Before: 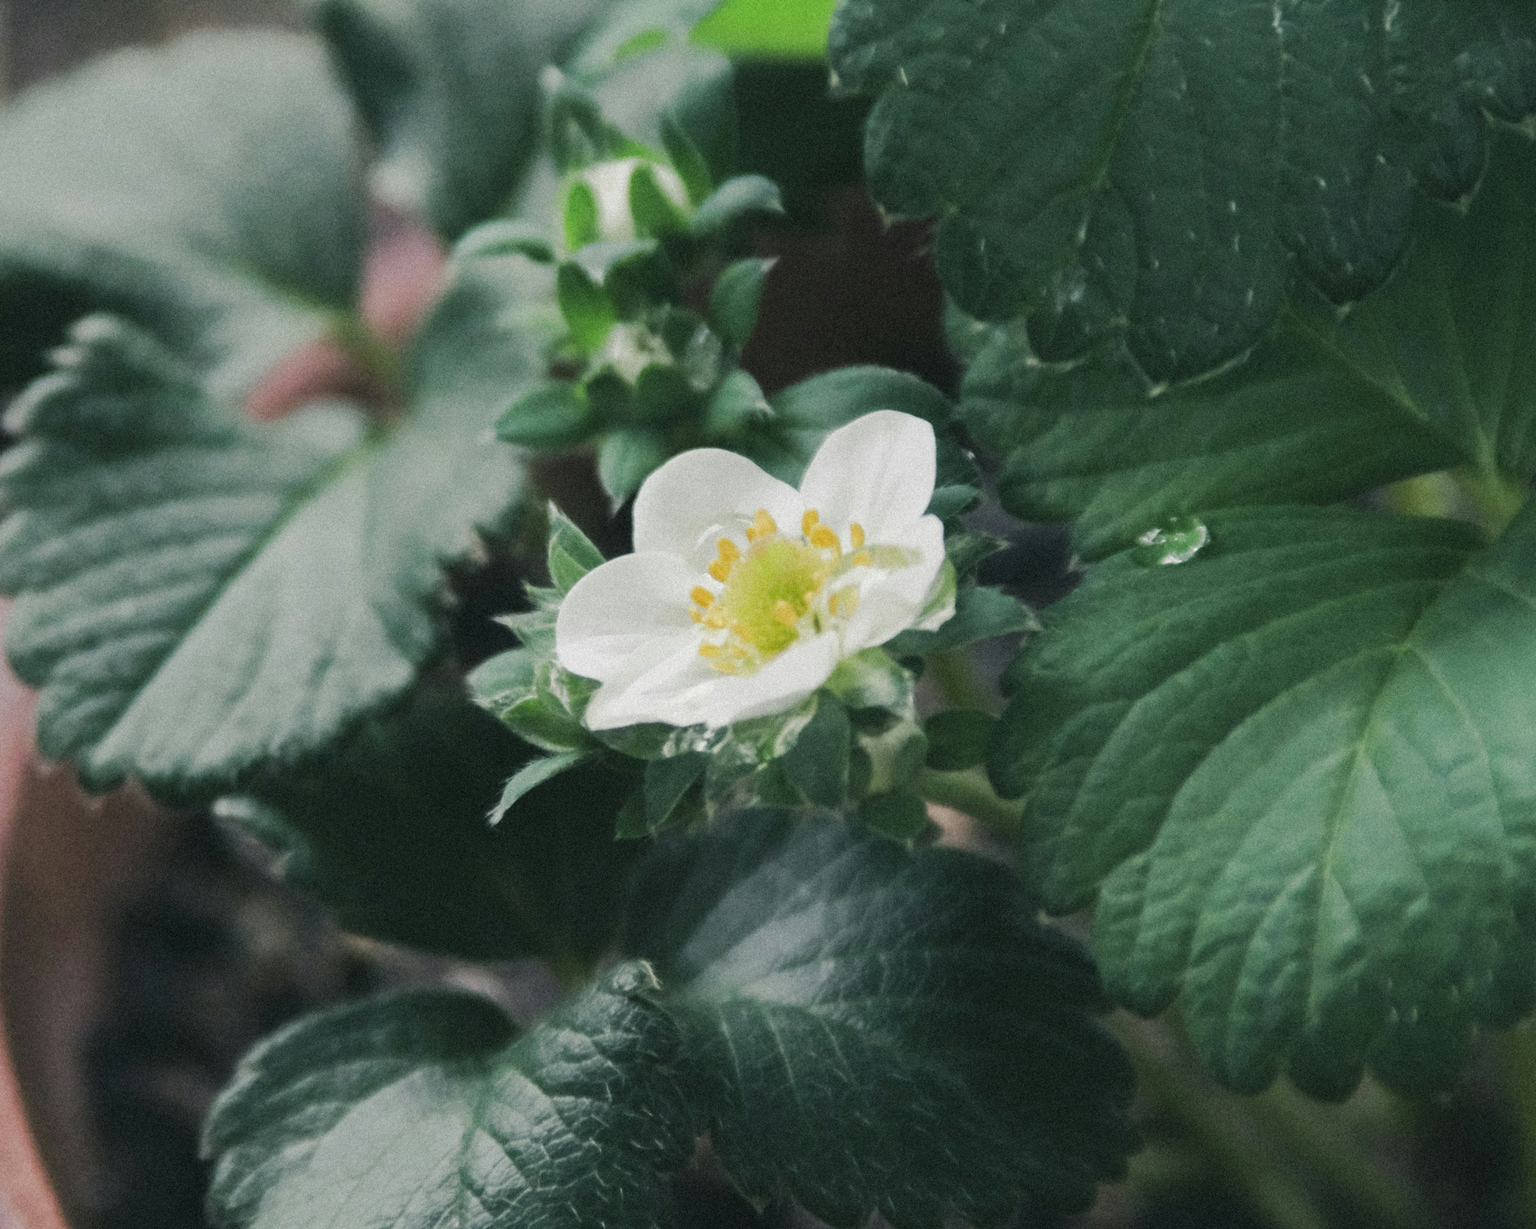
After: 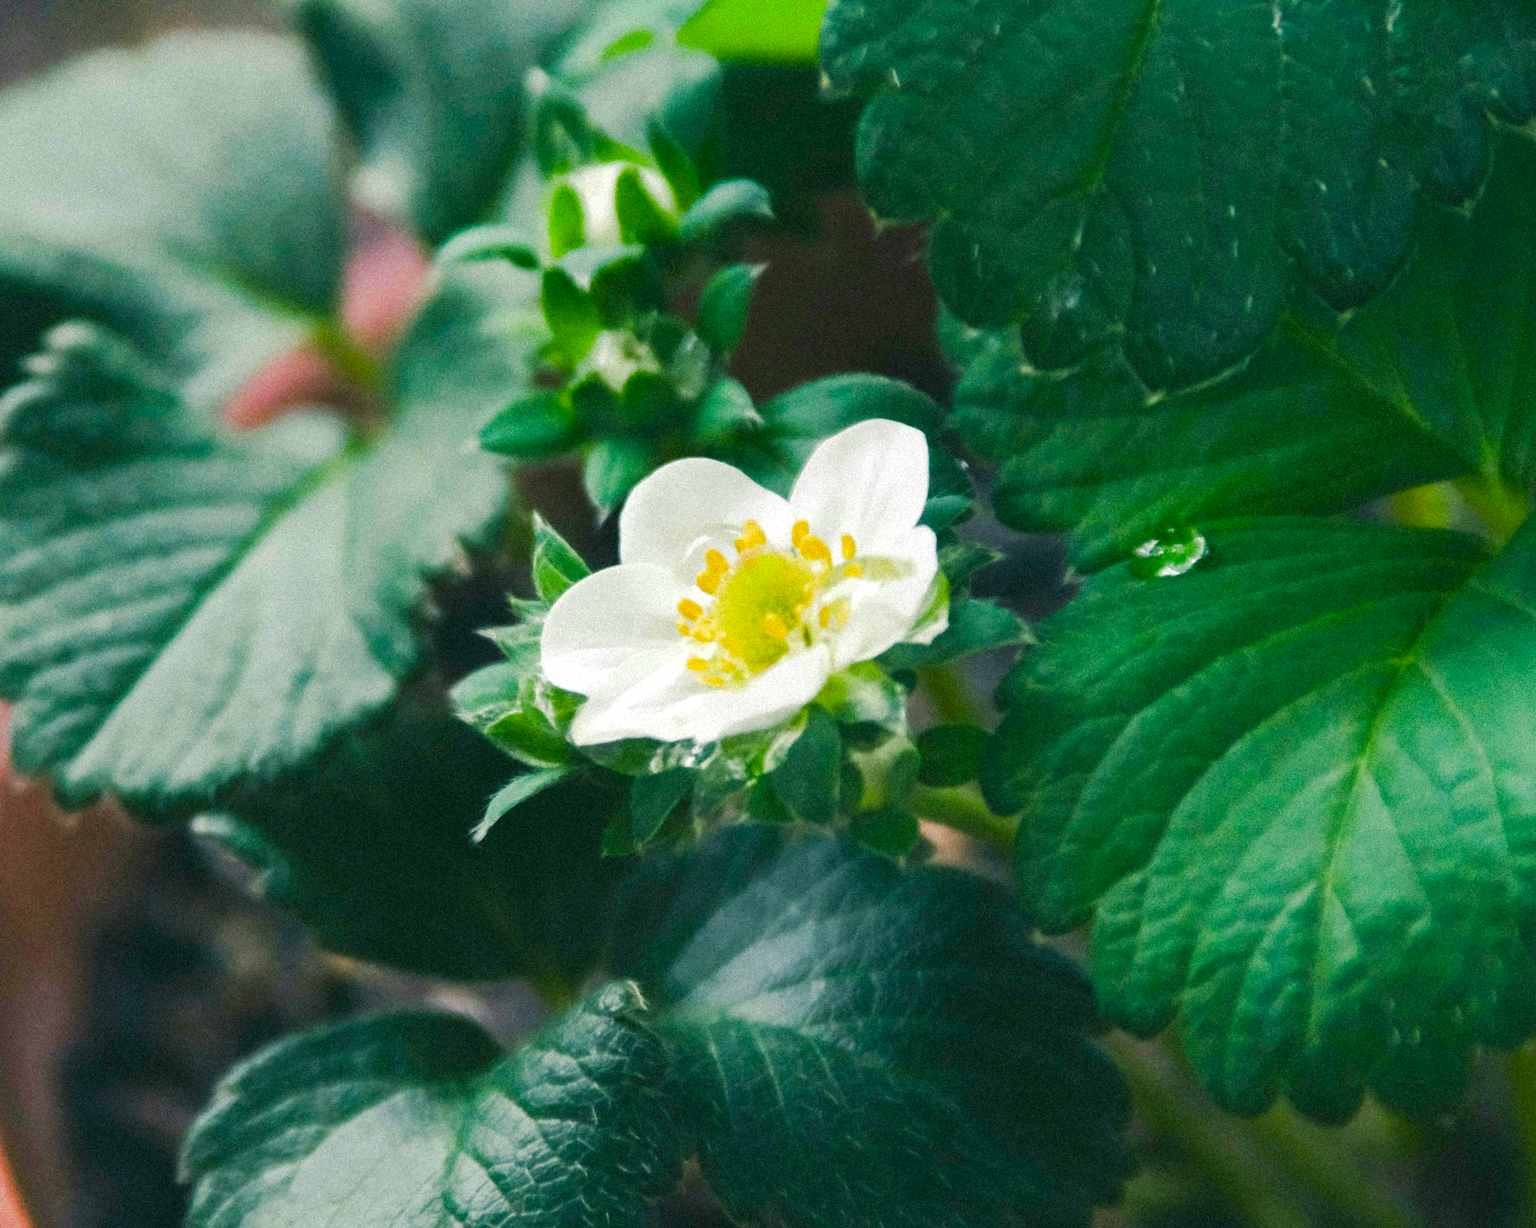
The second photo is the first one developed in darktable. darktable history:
color balance rgb: linear chroma grading › shadows 10%, linear chroma grading › highlights 10%, linear chroma grading › global chroma 15%, linear chroma grading › mid-tones 15%, perceptual saturation grading › global saturation 40%, perceptual saturation grading › highlights -25%, perceptual saturation grading › mid-tones 35%, perceptual saturation grading › shadows 35%, perceptual brilliance grading › global brilliance 11.29%, global vibrance 11.29%
crop: left 1.743%, right 0.268%, bottom 2.011%
